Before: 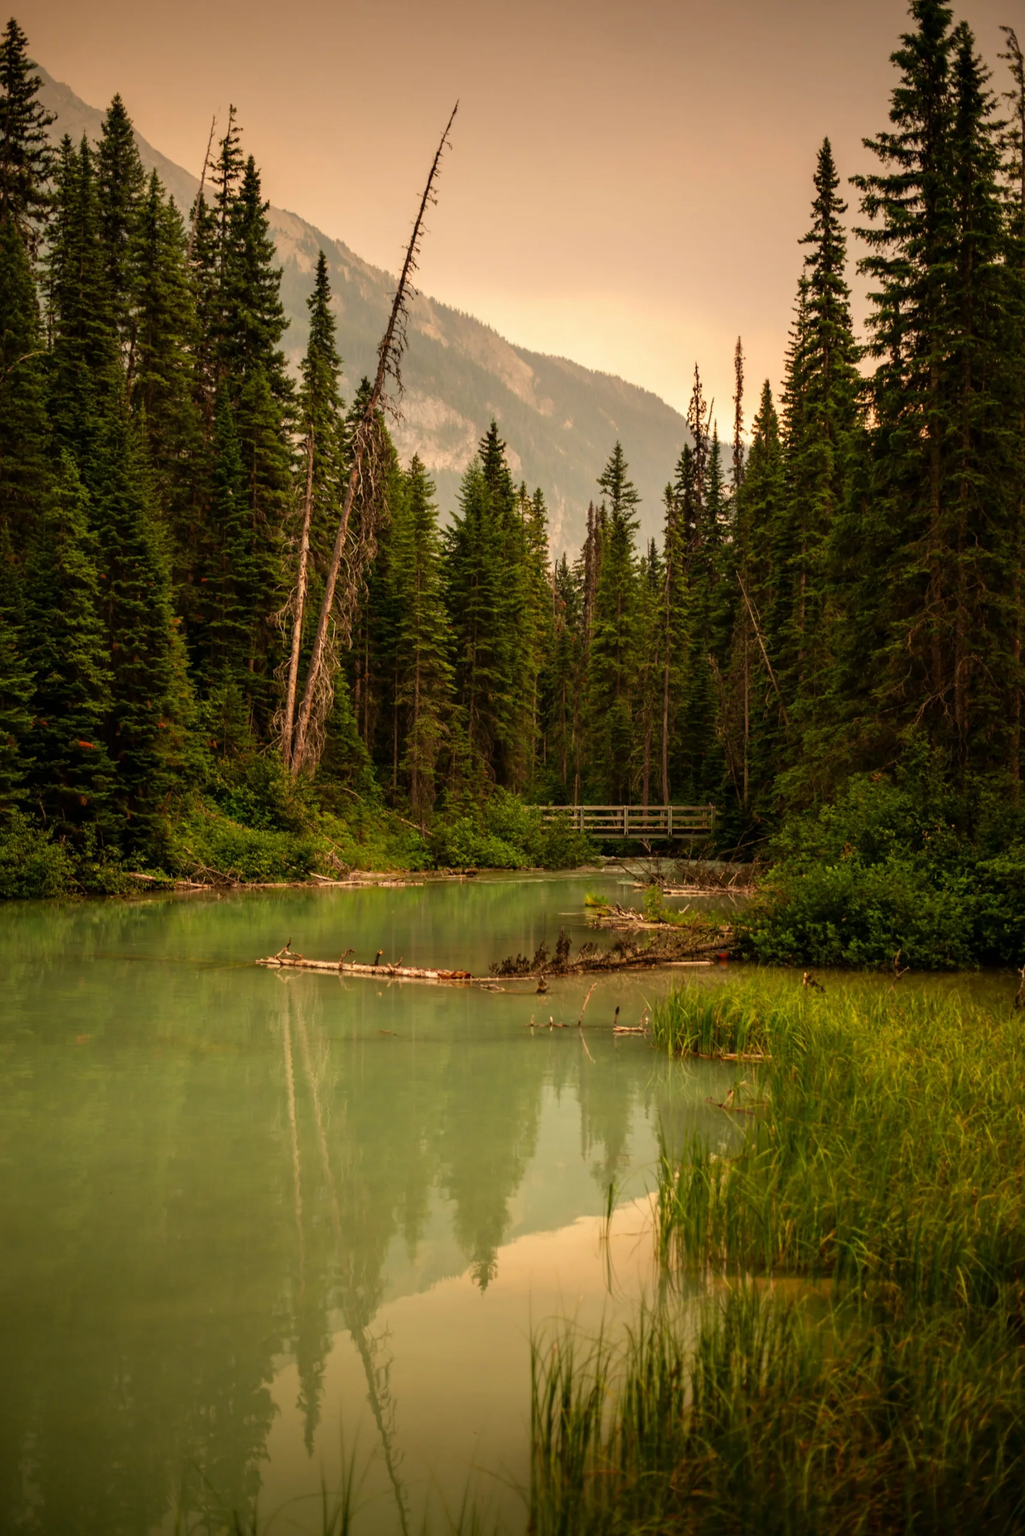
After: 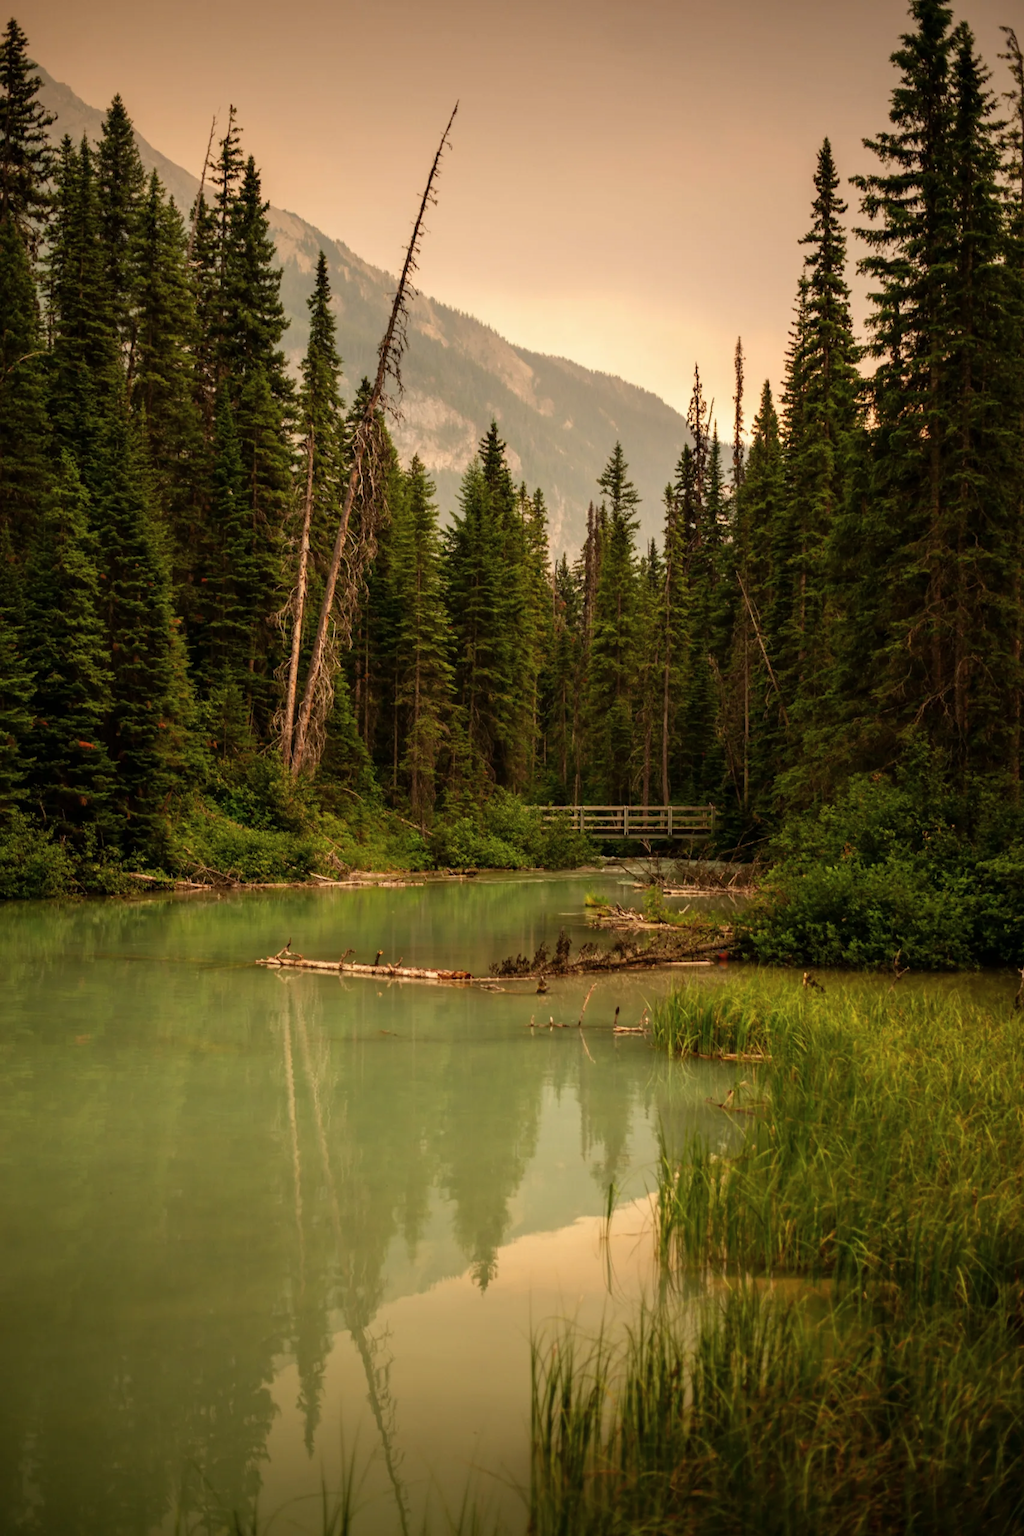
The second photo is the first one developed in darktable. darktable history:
contrast brightness saturation: saturation -0.05
color balance rgb: linear chroma grading › global chroma -0.67%, saturation formula JzAzBz (2021)
